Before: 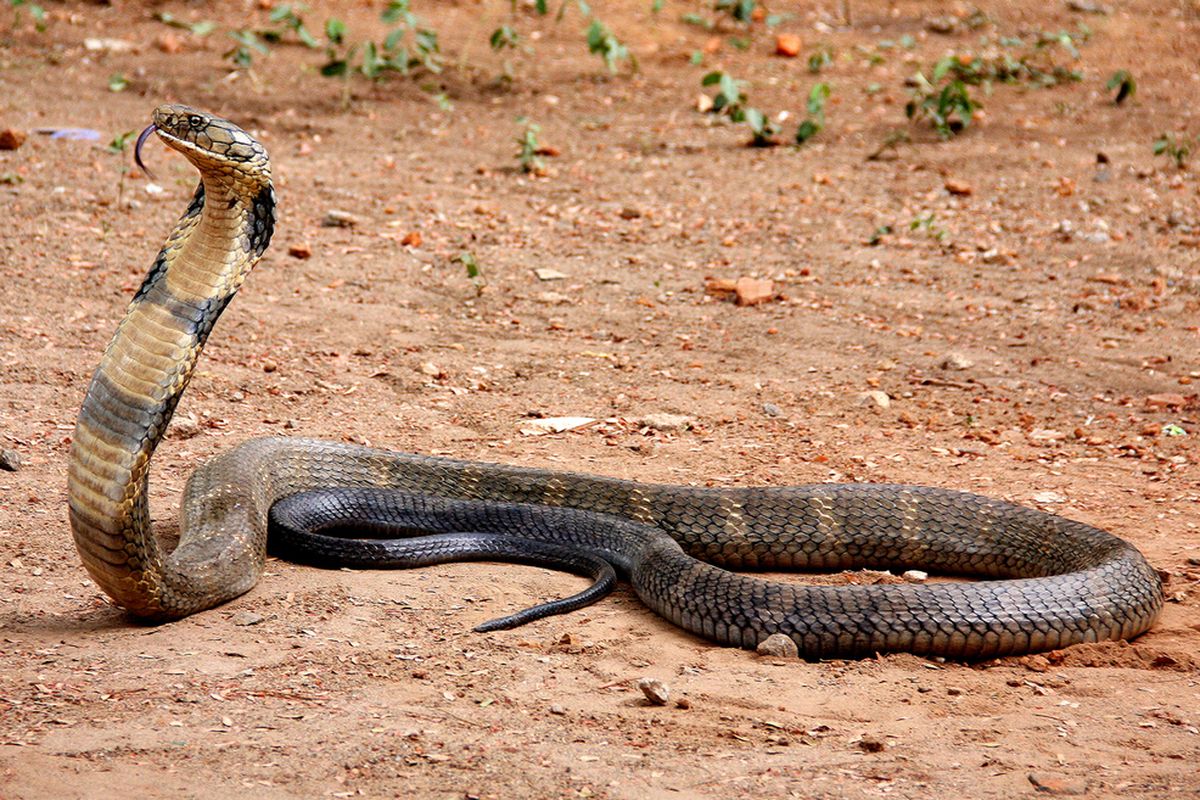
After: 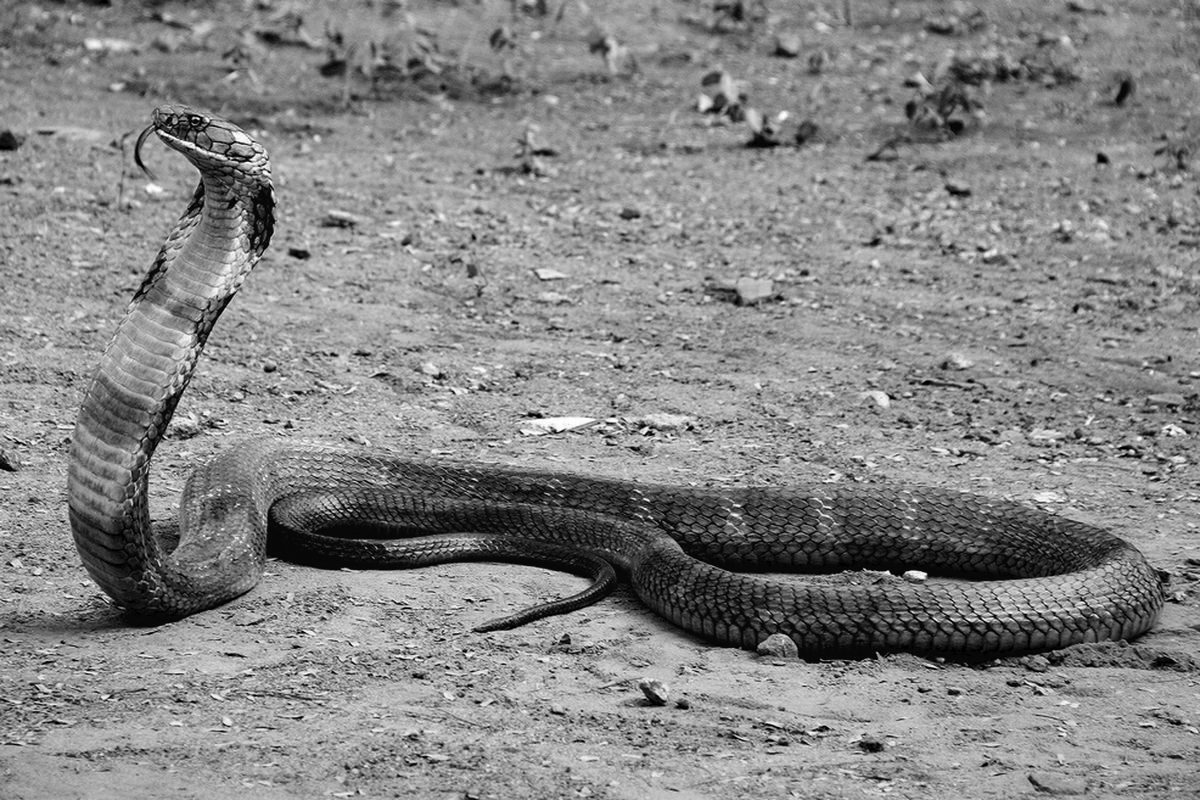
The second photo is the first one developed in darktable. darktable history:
tone curve: curves: ch0 [(0, 0) (0.003, 0.019) (0.011, 0.022) (0.025, 0.027) (0.044, 0.037) (0.069, 0.049) (0.1, 0.066) (0.136, 0.091) (0.177, 0.125) (0.224, 0.159) (0.277, 0.206) (0.335, 0.266) (0.399, 0.332) (0.468, 0.411) (0.543, 0.492) (0.623, 0.577) (0.709, 0.668) (0.801, 0.767) (0.898, 0.869) (1, 1)], preserve colors none
color look up table: target L [94.45, 92, 85.27, 77.34, 71.84, 53.19, 51.22, 39.9, 201.6, 88.12, 75.52, 71.47, 63.6, 67.24, 64.74, 56.32, 58.25, 50.83, 42.37, 38.52, 36.84, 27.98, 15.64, 14.2, 95.14, 76.98, 76.61, 60.17, 63.6, 53.98, 57.09, 47.24, 26.21, 44, 41.14, 37.41, 16.11, 35.3, 17.06, 22.16, 5.464, 15.64, 0.548, 94.1, 79.76, 67.49, 52.41, 35.72, 20.79], target a [0, 0.001, 0.001, 0.001, 0, 0, 0.001, 0, 0, 0.001, 0.001, 0, 0, 0.001, 0.001, 0 ×4, 0.001, 0.001, 0, 0, 0, -0.002, 0.001, 0.001, 0.001, 0, 0, 0.001, 0 ×13, 0.001, 0.001, 0, 0, 0], target b [0, -0.001 ×4, -0.002, -0.002, 0.008, -0.001 ×4, -0.002, -0.007, -0.002 ×5, -0.005, -0.005, 0.005, -0.001, -0.001, 0.021, -0.001, -0.001, -0.002 ×5, 0.005, -0.005, -0.002, -0.005, -0.001, -0.002, 0.004, -0.002, 0.003, -0.001, 0, -0.001, -0.008, -0.007, -0.002, -0.002, 0.004], num patches 49
